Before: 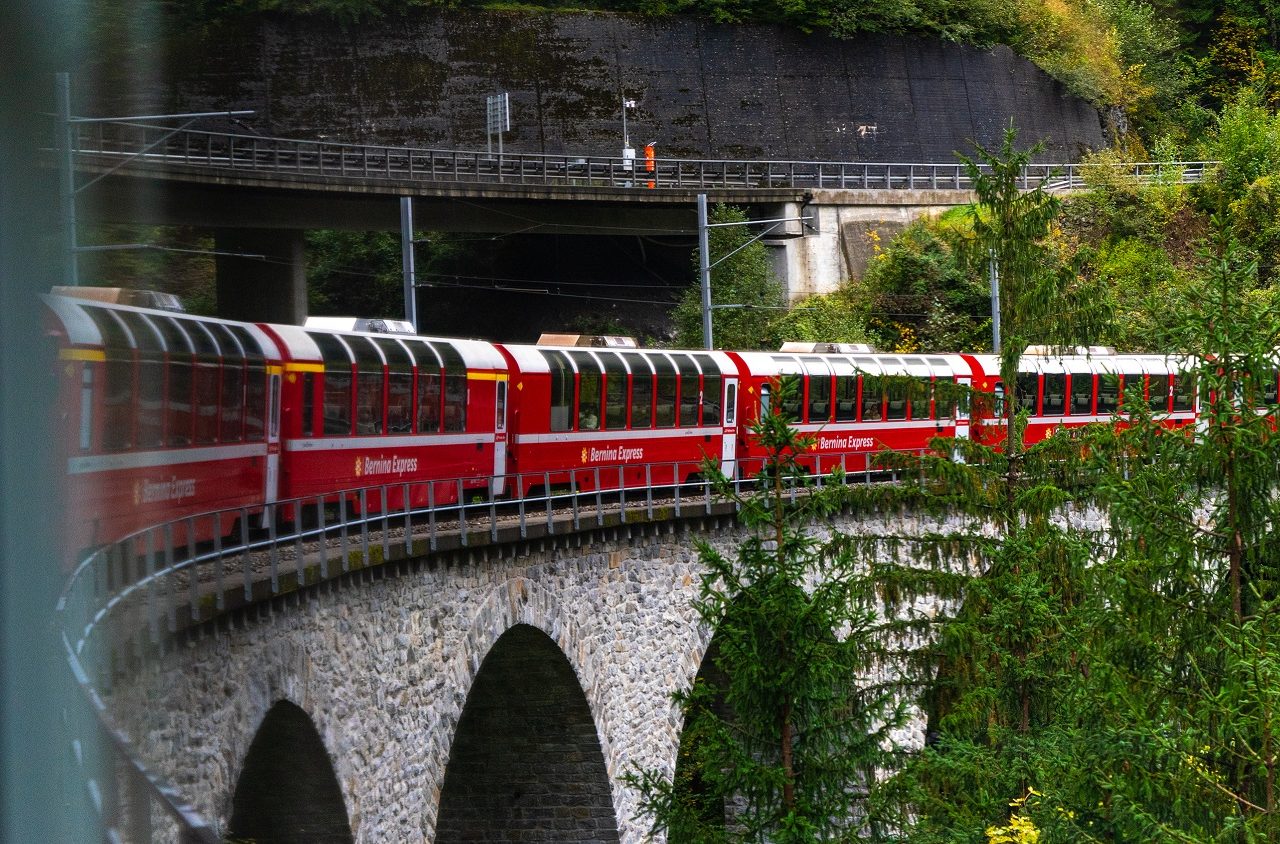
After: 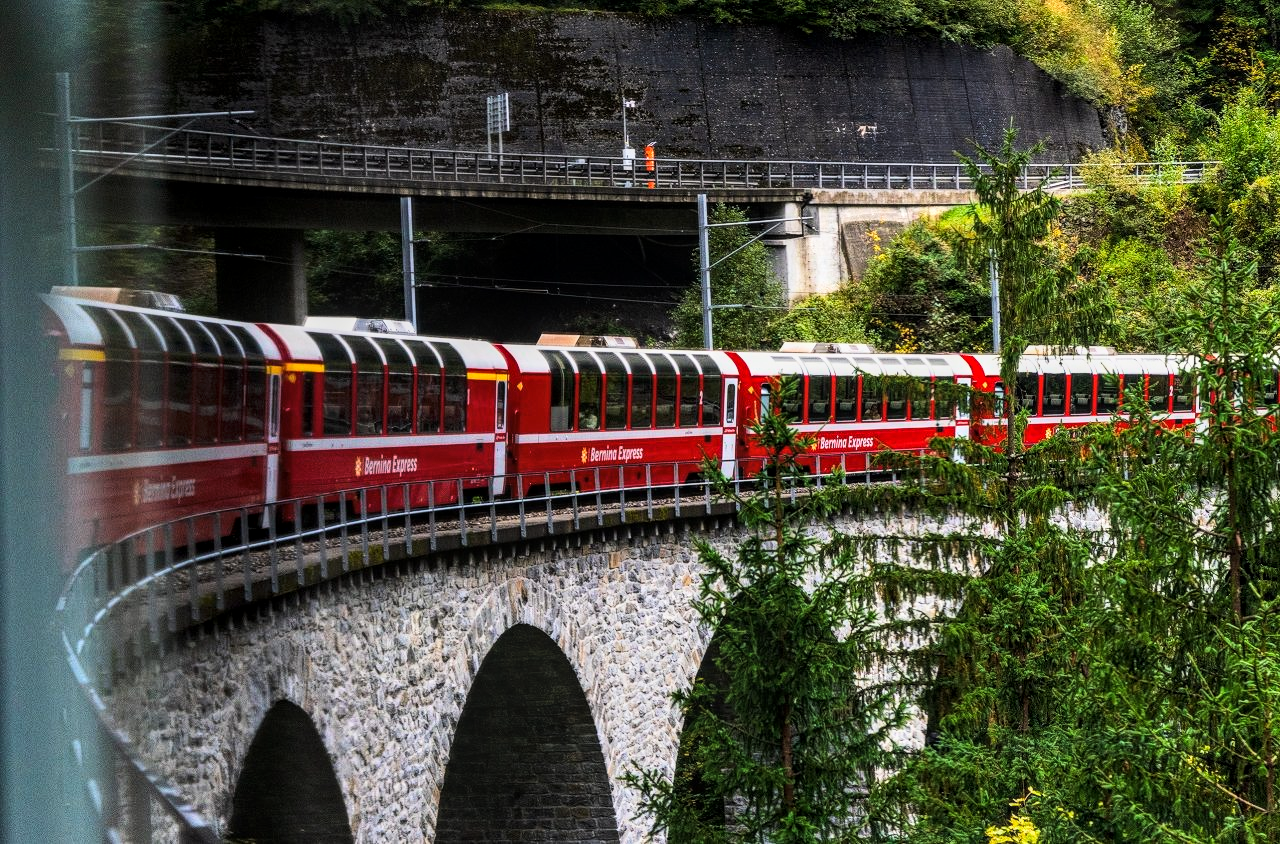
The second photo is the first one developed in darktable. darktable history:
local contrast: on, module defaults
tone curve: curves: ch0 [(0, 0.003) (0.044, 0.025) (0.12, 0.089) (0.197, 0.168) (0.281, 0.273) (0.468, 0.548) (0.583, 0.691) (0.701, 0.815) (0.86, 0.922) (1, 0.982)]; ch1 [(0, 0) (0.232, 0.214) (0.404, 0.376) (0.461, 0.425) (0.493, 0.481) (0.501, 0.5) (0.517, 0.524) (0.55, 0.585) (0.598, 0.651) (0.671, 0.735) (0.796, 0.85) (1, 1)]; ch2 [(0, 0) (0.249, 0.216) (0.357, 0.317) (0.448, 0.432) (0.478, 0.492) (0.498, 0.499) (0.517, 0.527) (0.537, 0.564) (0.569, 0.617) (0.61, 0.659) (0.706, 0.75) (0.808, 0.809) (0.991, 0.968)], color space Lab, linked channels, preserve colors none
